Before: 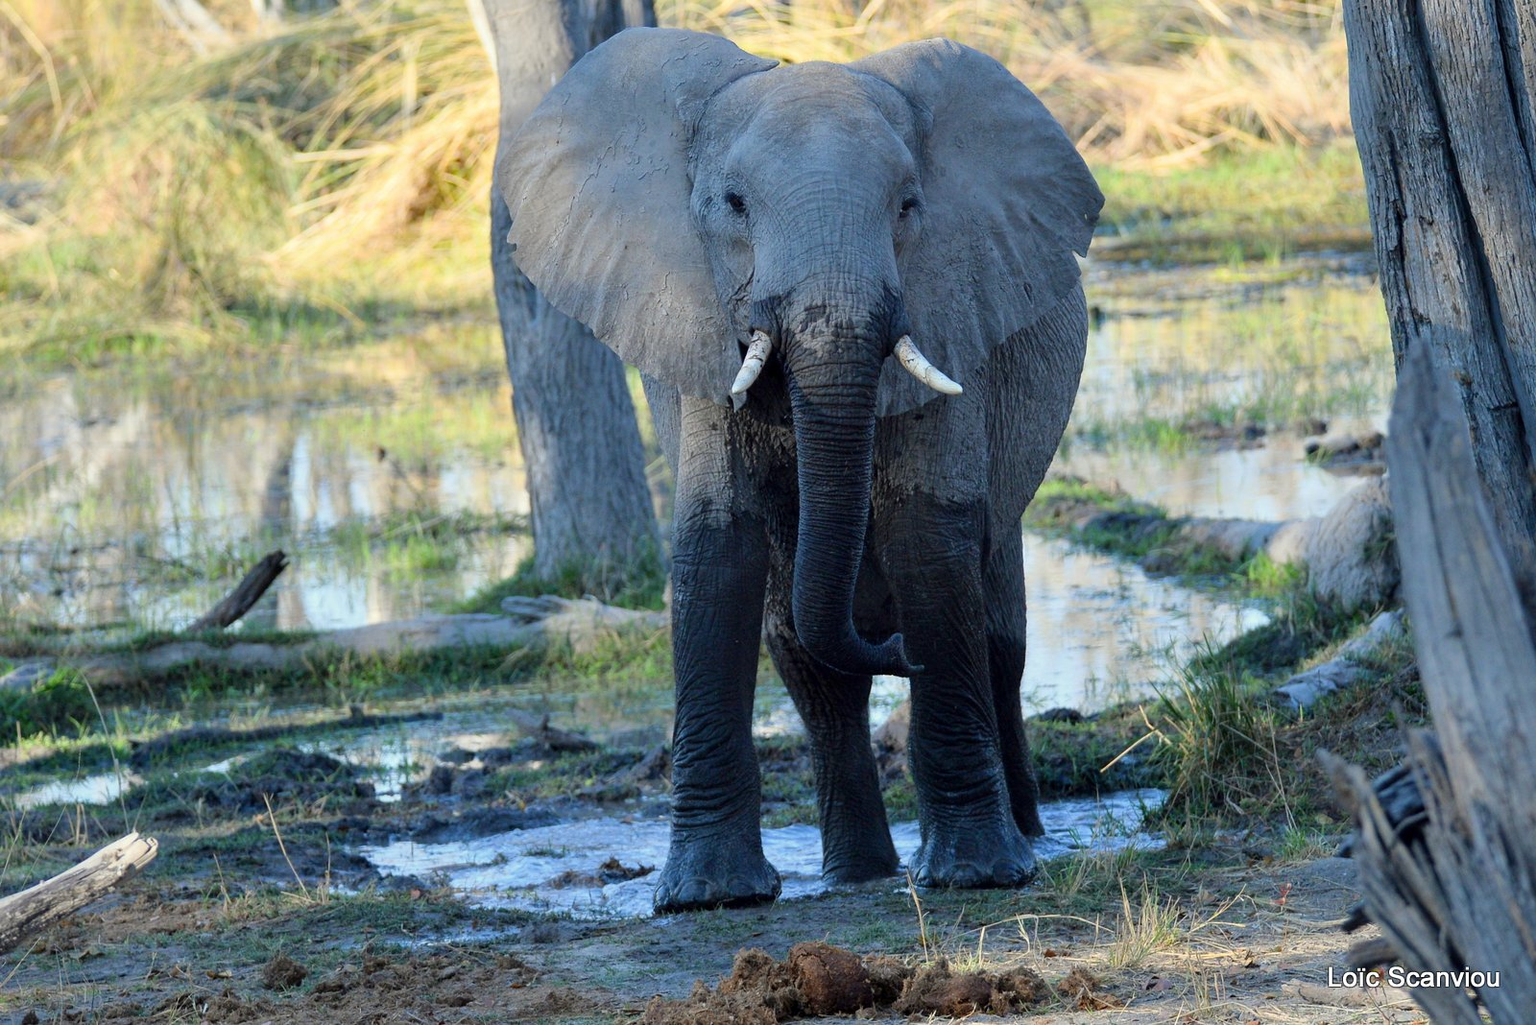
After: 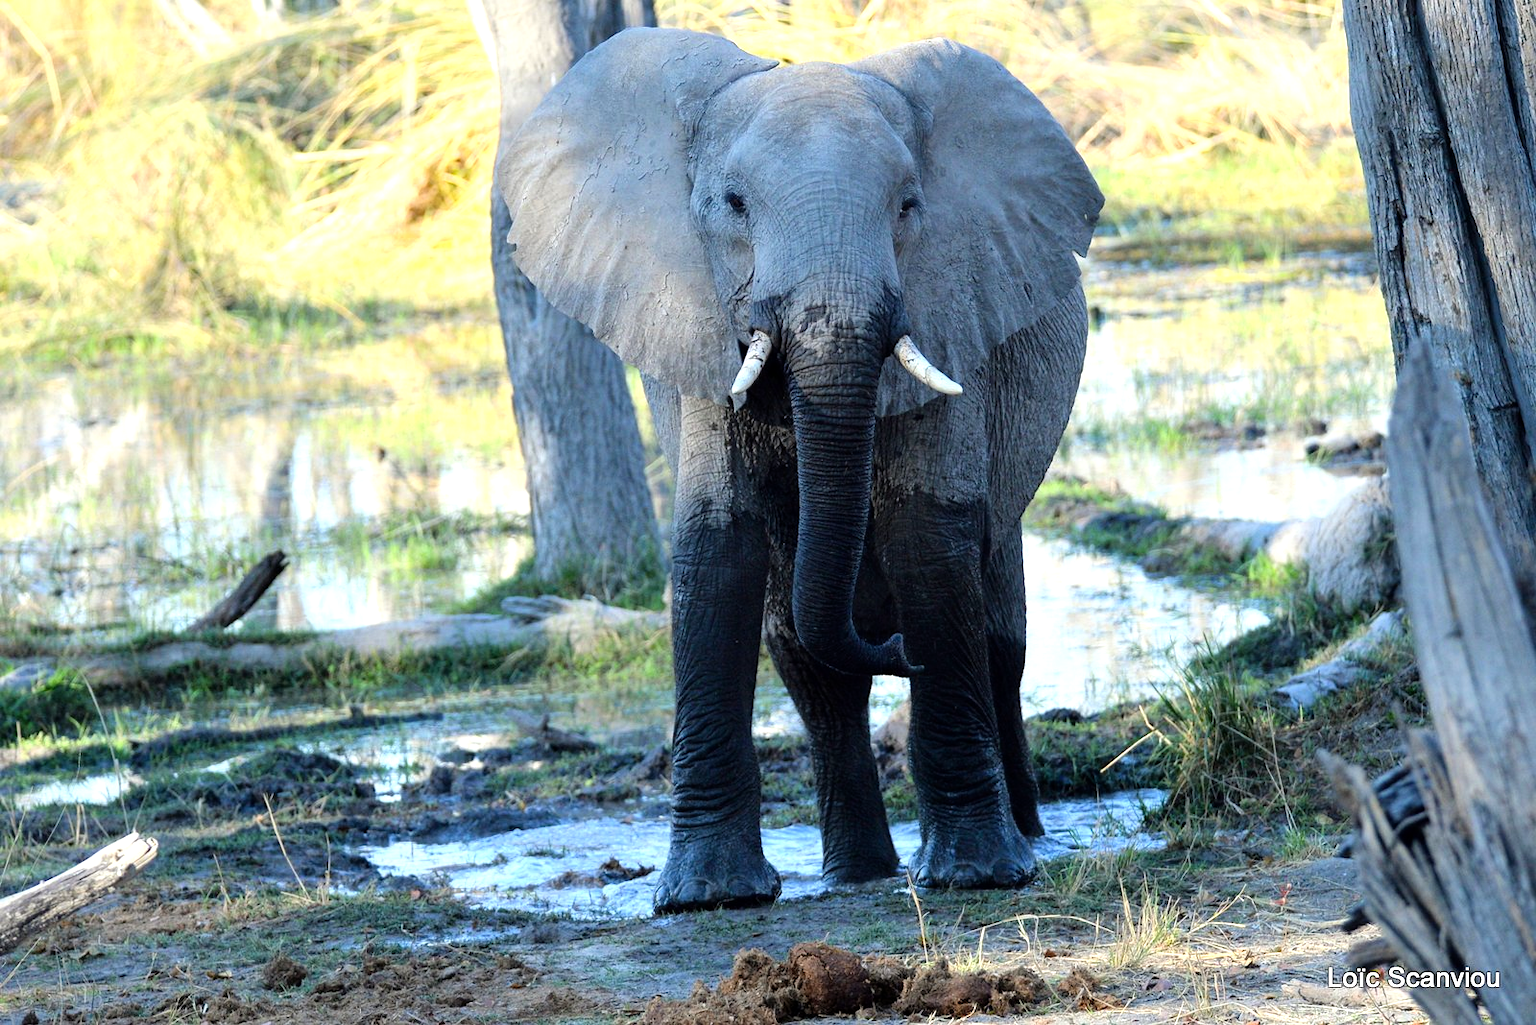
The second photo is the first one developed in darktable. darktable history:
exposure: compensate highlight preservation false
tone equalizer: -8 EV -0.716 EV, -7 EV -0.701 EV, -6 EV -0.578 EV, -5 EV -0.387 EV, -3 EV 0.394 EV, -2 EV 0.6 EV, -1 EV 0.68 EV, +0 EV 0.74 EV, smoothing 1
contrast brightness saturation: contrast 0.084, saturation 0.017
